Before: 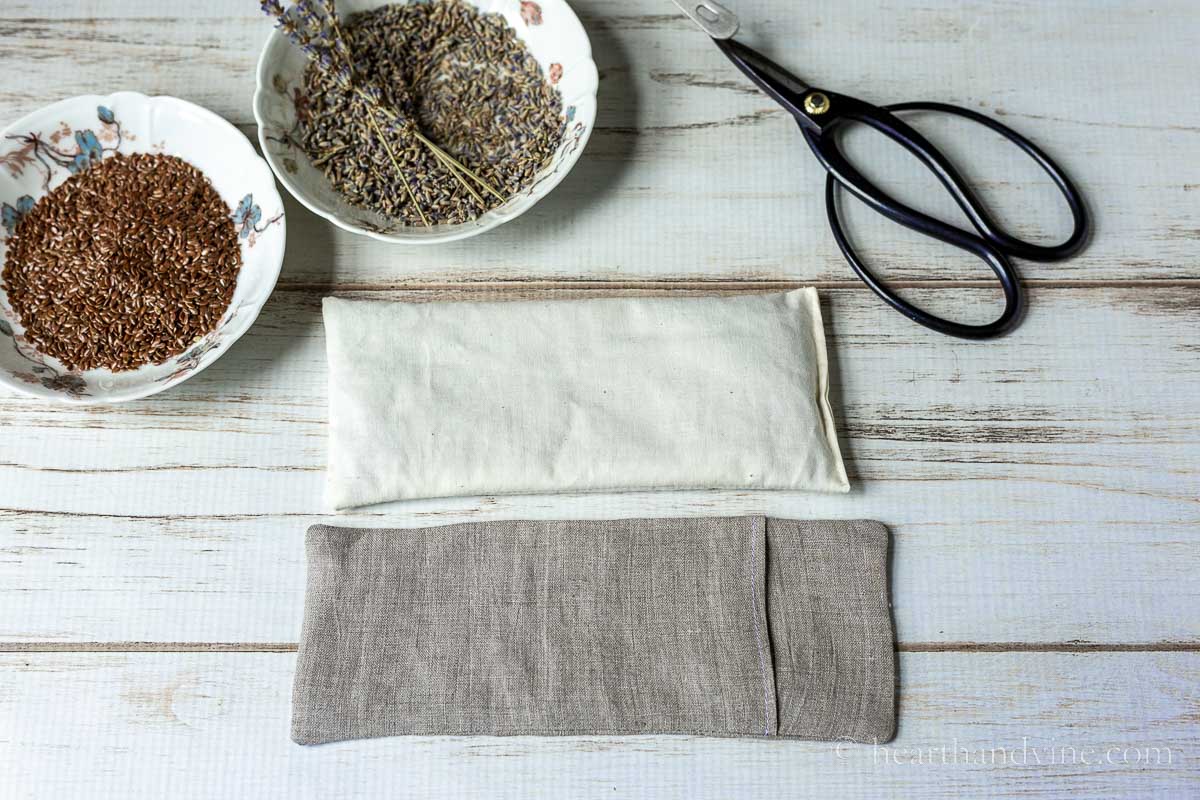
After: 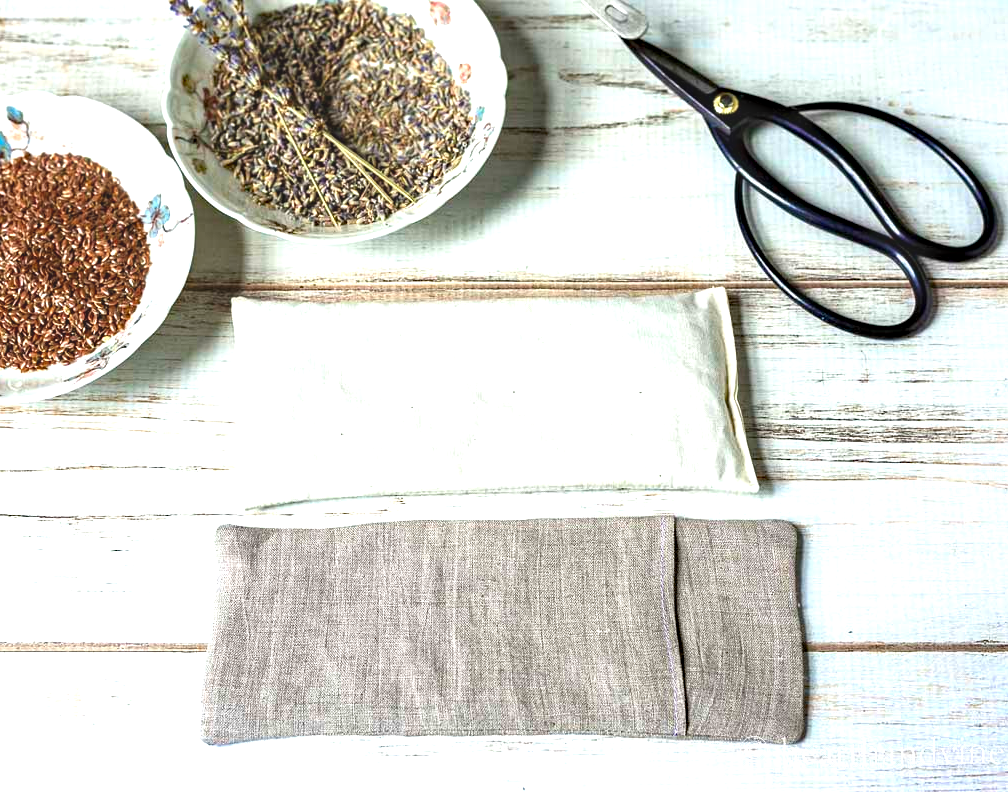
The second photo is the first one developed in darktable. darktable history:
crop: left 7.598%, right 7.873%
haze removal: strength 0.29, distance 0.25, compatibility mode true, adaptive false
exposure: black level correction -0.005, exposure 1 EV, compensate highlight preservation false
